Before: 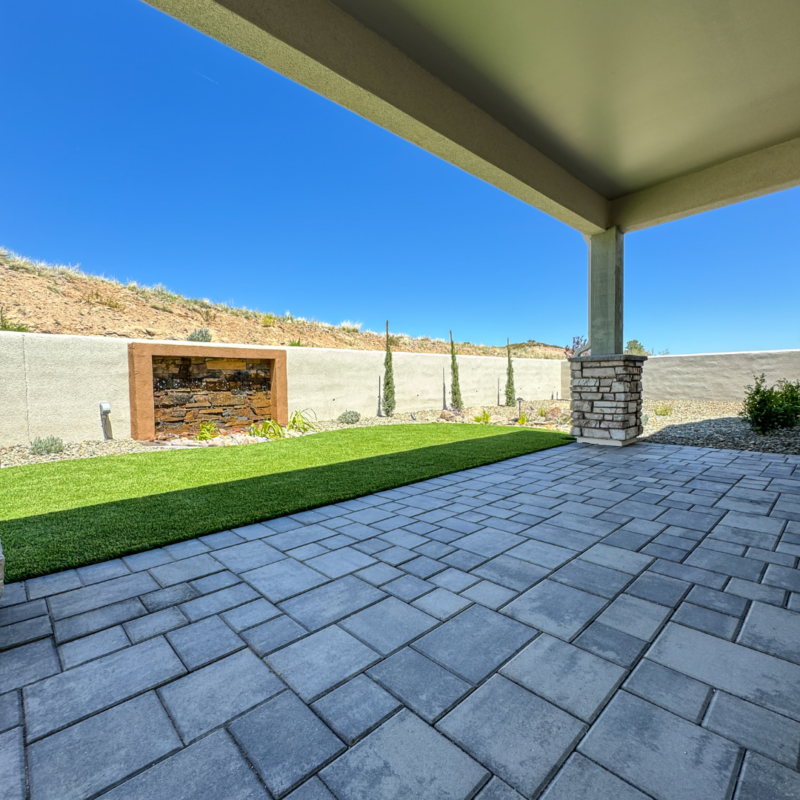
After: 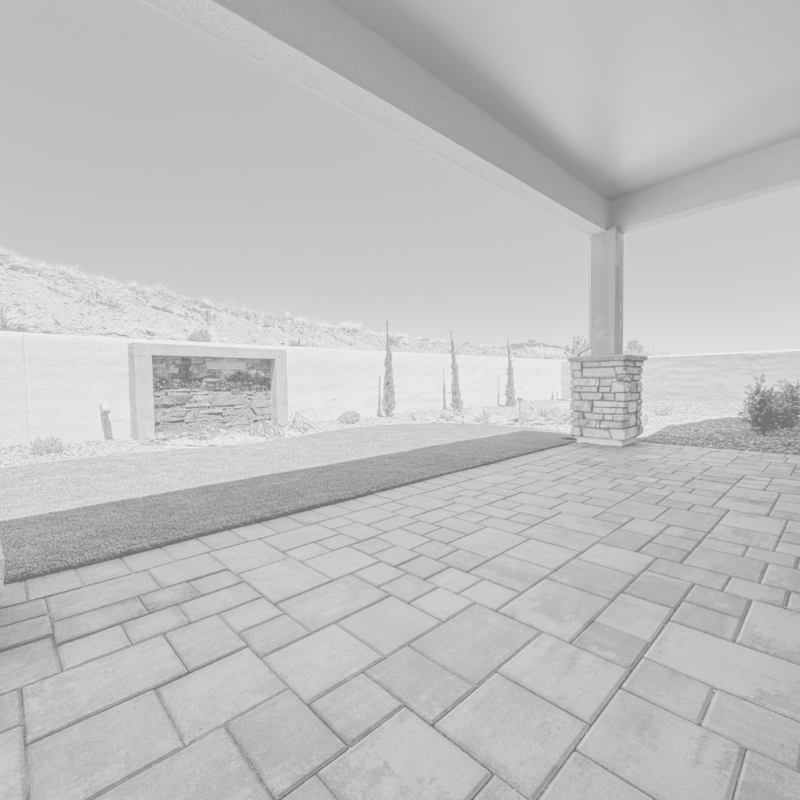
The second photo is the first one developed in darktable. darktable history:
contrast brightness saturation: contrast -0.306, brightness 0.756, saturation -0.792
color zones: curves: ch0 [(0.004, 0.588) (0.116, 0.636) (0.259, 0.476) (0.423, 0.464) (0.75, 0.5)]; ch1 [(0, 0) (0.143, 0) (0.286, 0) (0.429, 0) (0.571, 0) (0.714, 0) (0.857, 0)]
